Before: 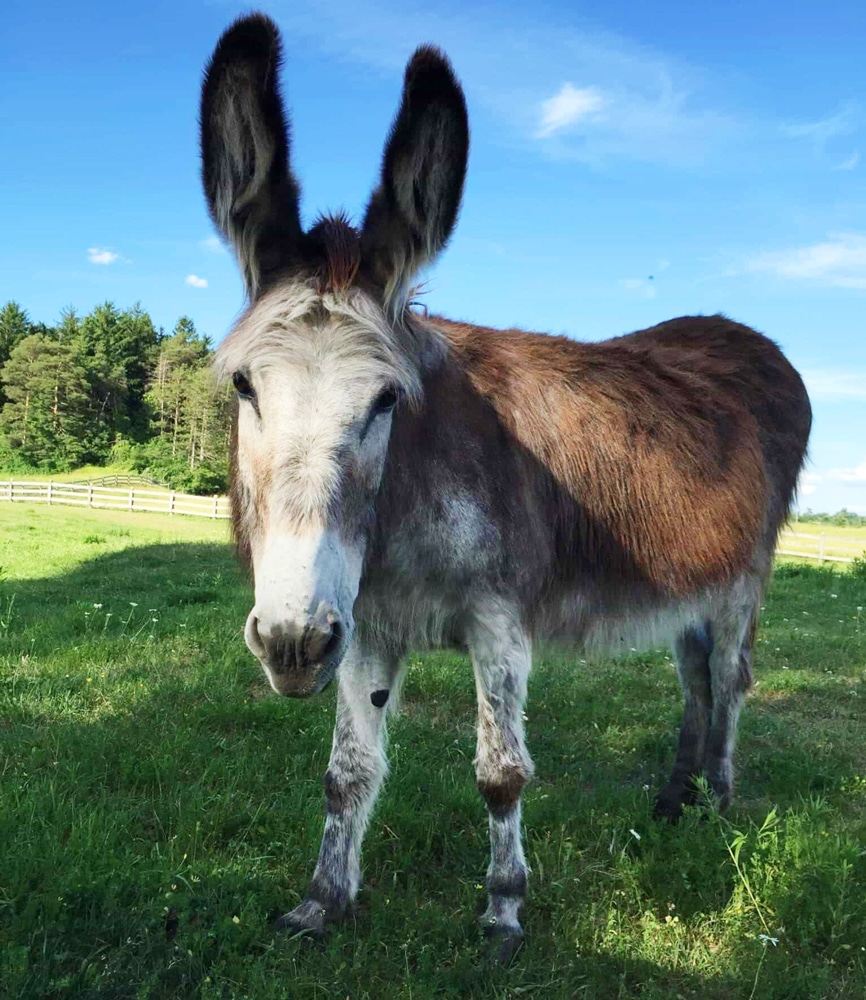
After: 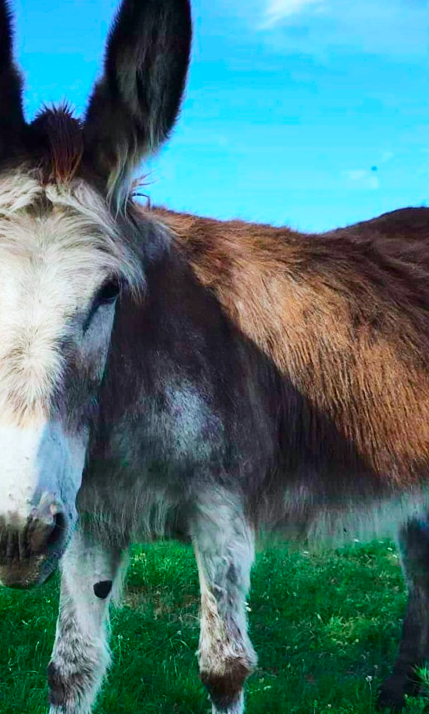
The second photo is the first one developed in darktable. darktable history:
tone curve: curves: ch0 [(0, 0) (0.183, 0.152) (0.571, 0.594) (1, 1)]; ch1 [(0, 0) (0.394, 0.307) (0.5, 0.5) (0.586, 0.597) (0.625, 0.647) (1, 1)]; ch2 [(0, 0) (0.5, 0.5) (0.604, 0.616) (1, 1)], color space Lab, independent channels, preserve colors none
color correction: saturation 1.11
white balance: red 0.976, blue 1.04
color balance: mode lift, gamma, gain (sRGB)
crop: left 32.075%, top 10.976%, right 18.355%, bottom 17.596%
